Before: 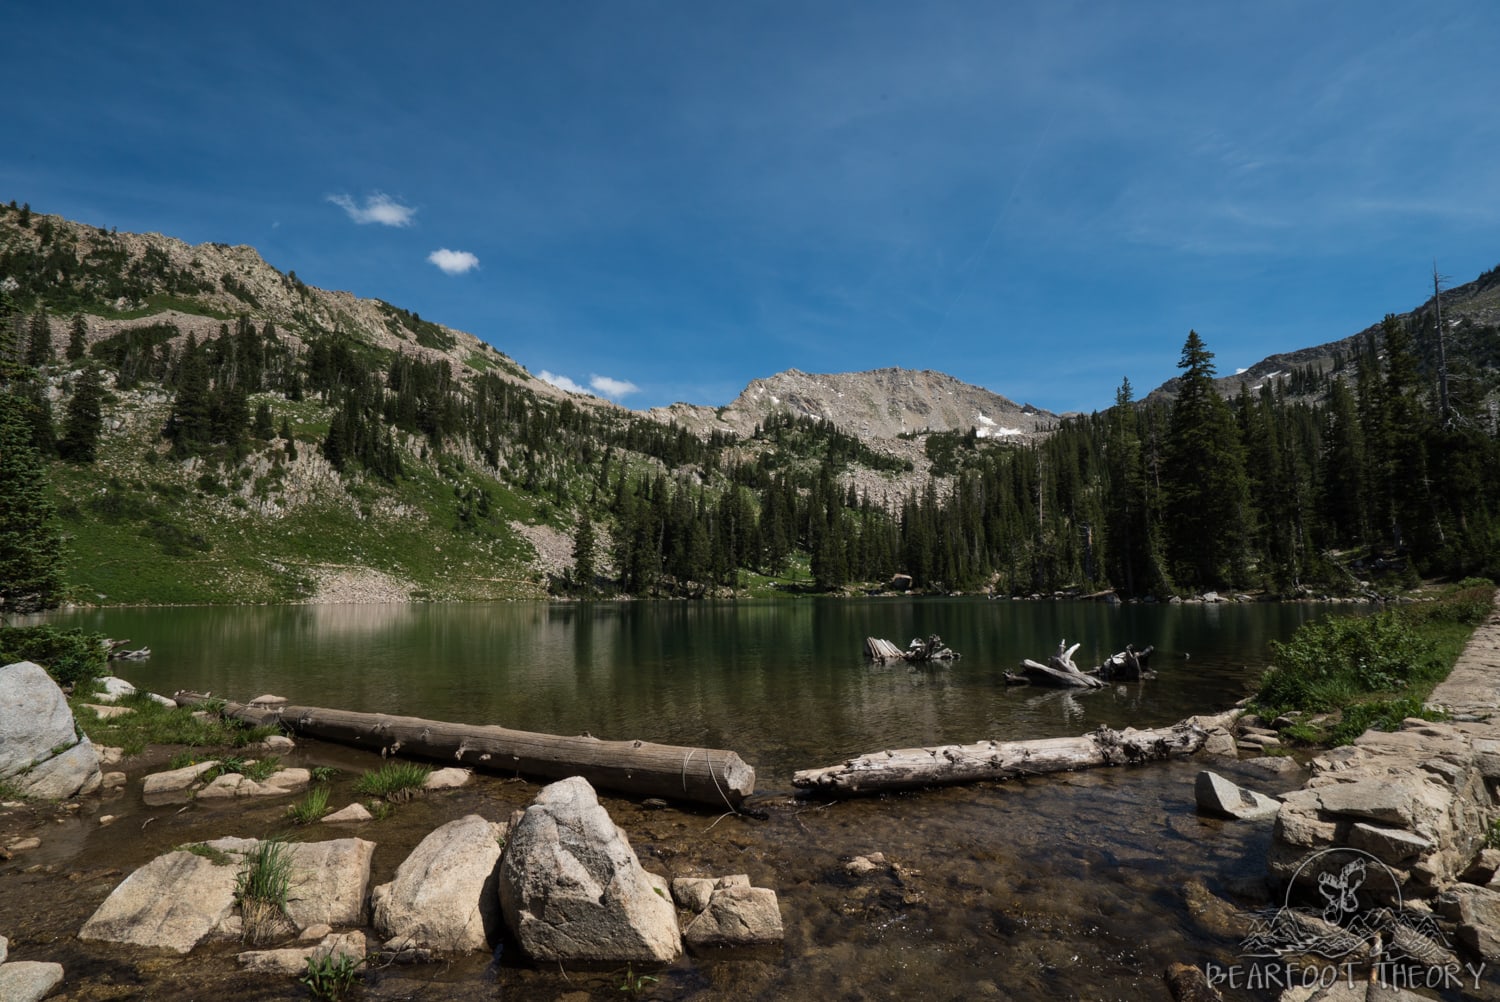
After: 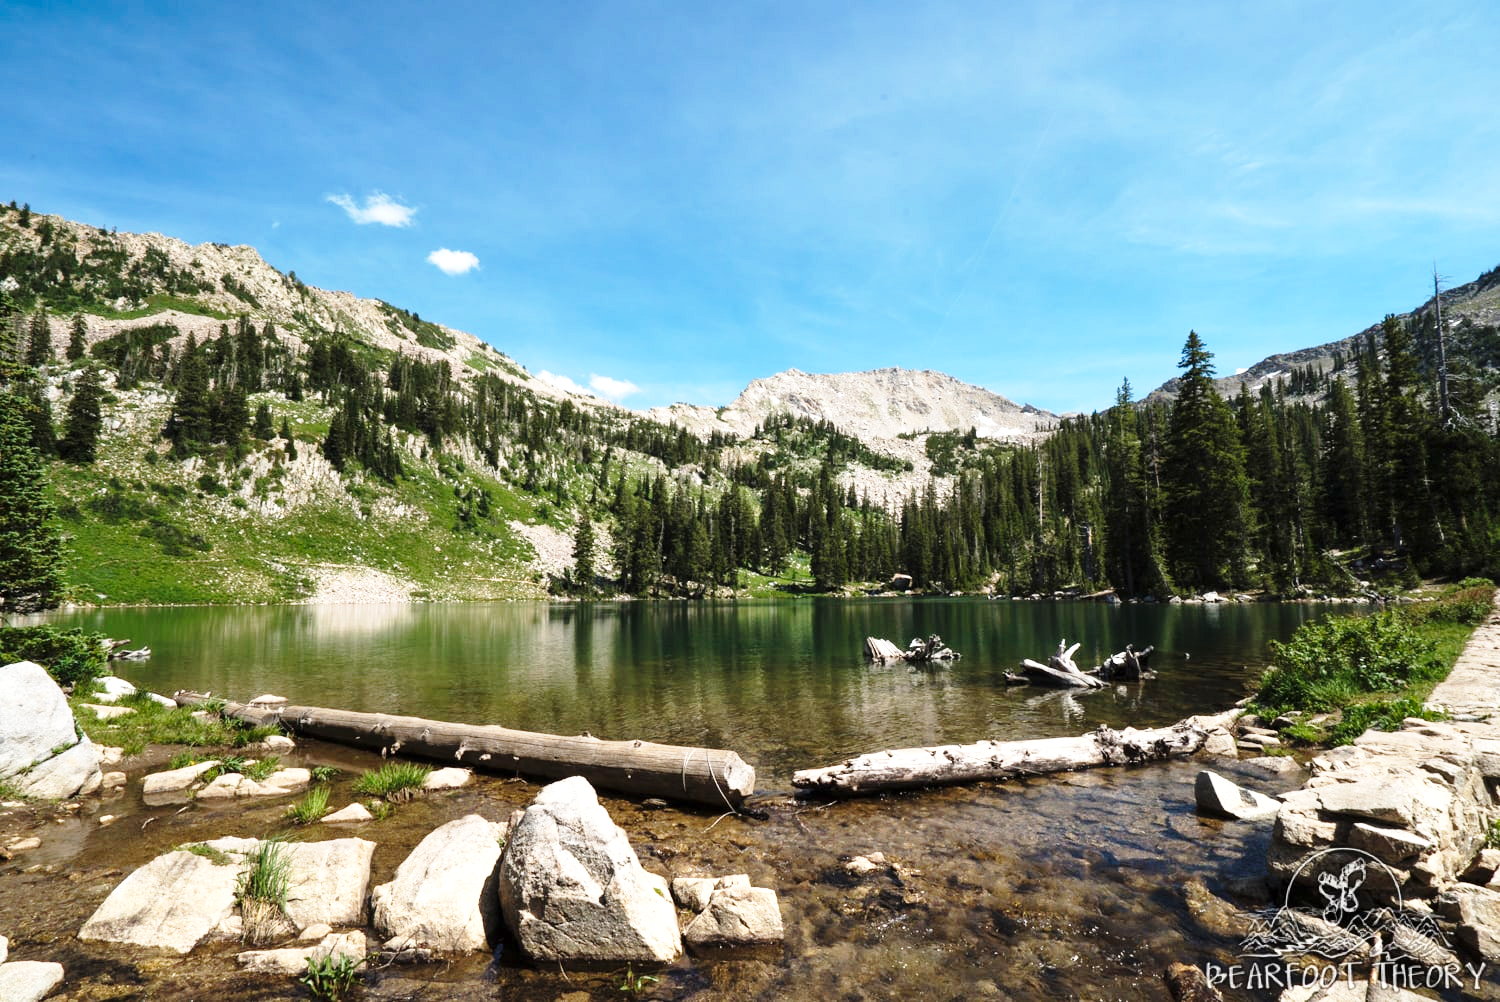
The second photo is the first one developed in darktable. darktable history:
exposure: exposure 0.999 EV, compensate highlight preservation false
base curve: curves: ch0 [(0, 0) (0.028, 0.03) (0.121, 0.232) (0.46, 0.748) (0.859, 0.968) (1, 1)], preserve colors none
